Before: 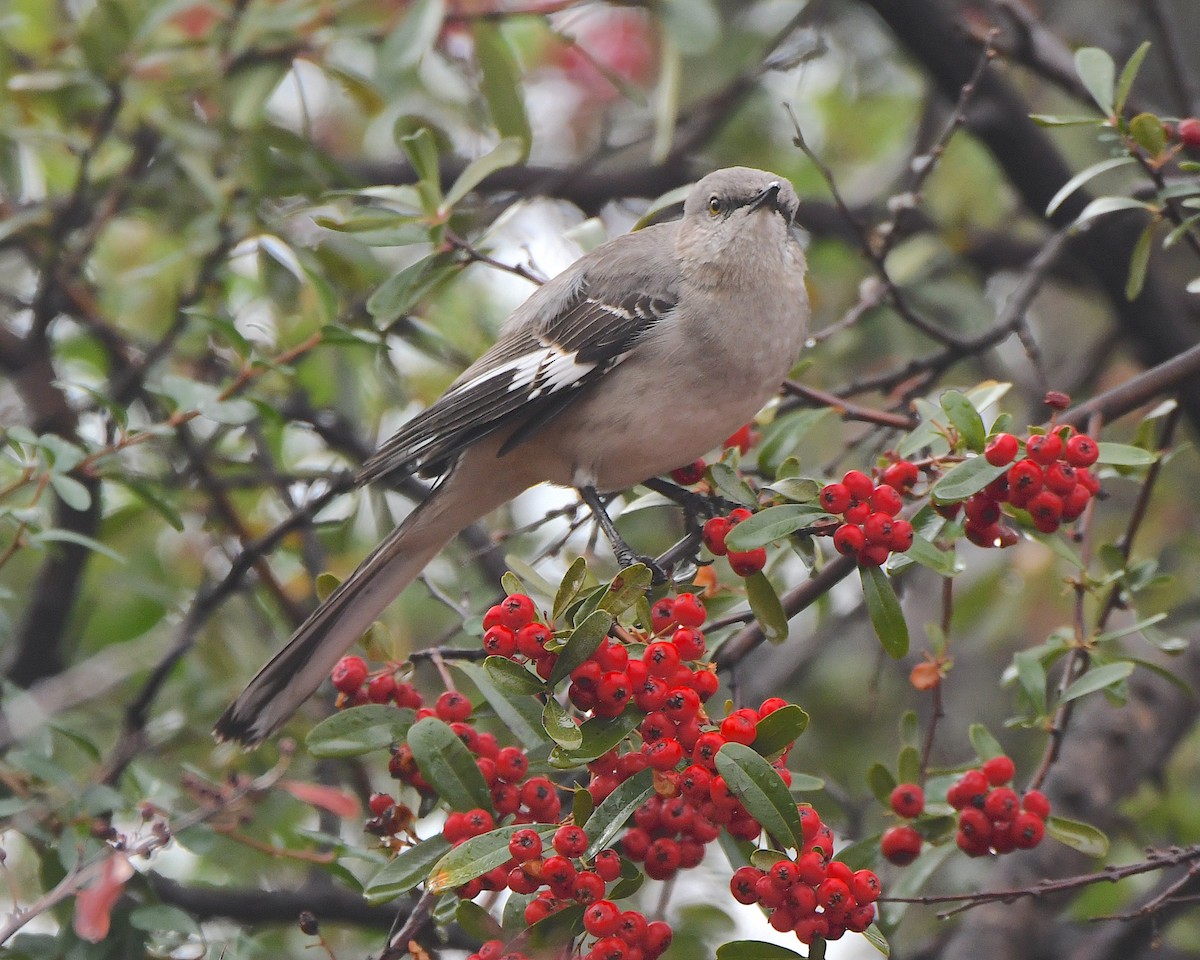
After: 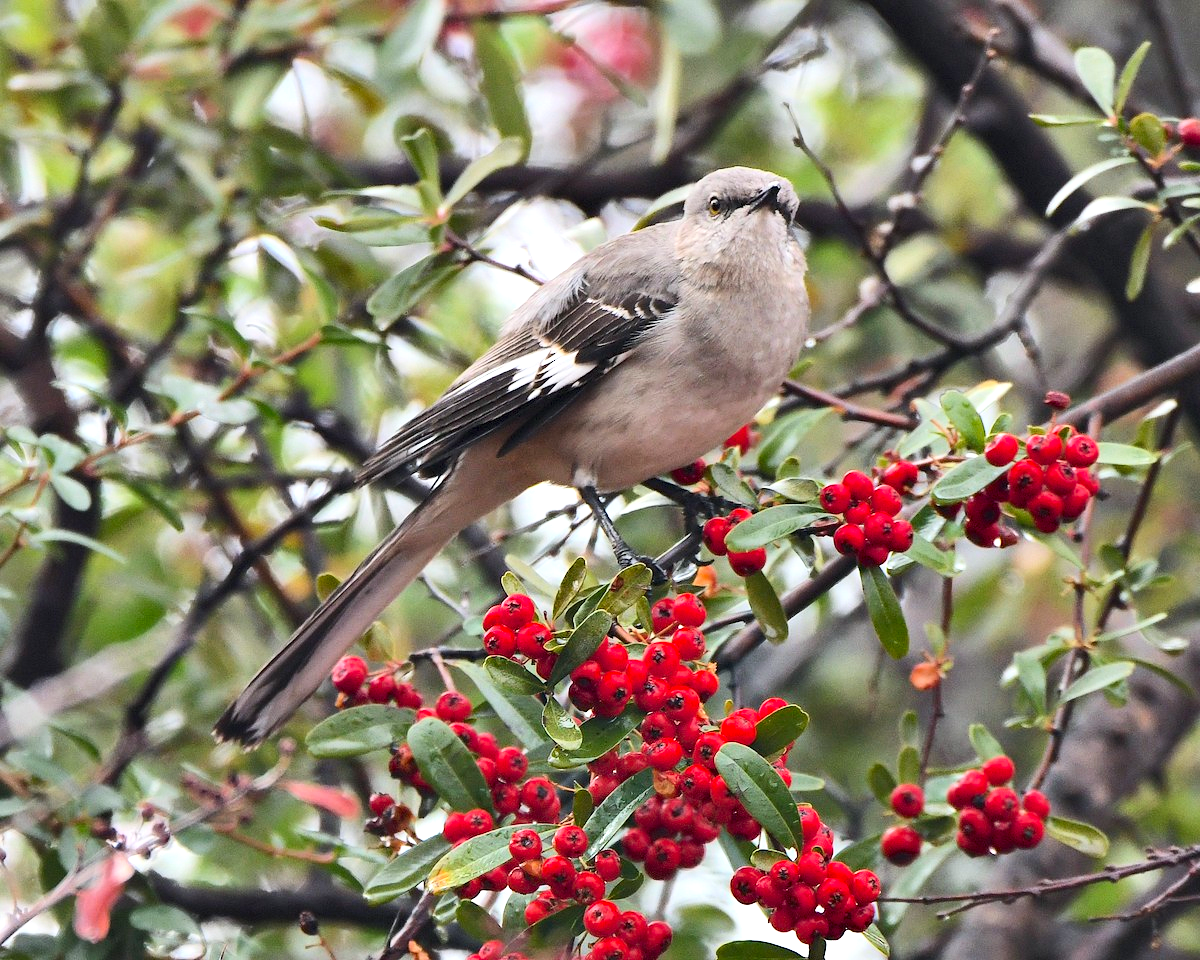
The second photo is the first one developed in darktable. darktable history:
contrast brightness saturation: contrast 0.199, brightness 0.156, saturation 0.218
contrast equalizer: y [[0.6 ×6], [0.55 ×6], [0 ×6], [0 ×6], [0 ×6]]
